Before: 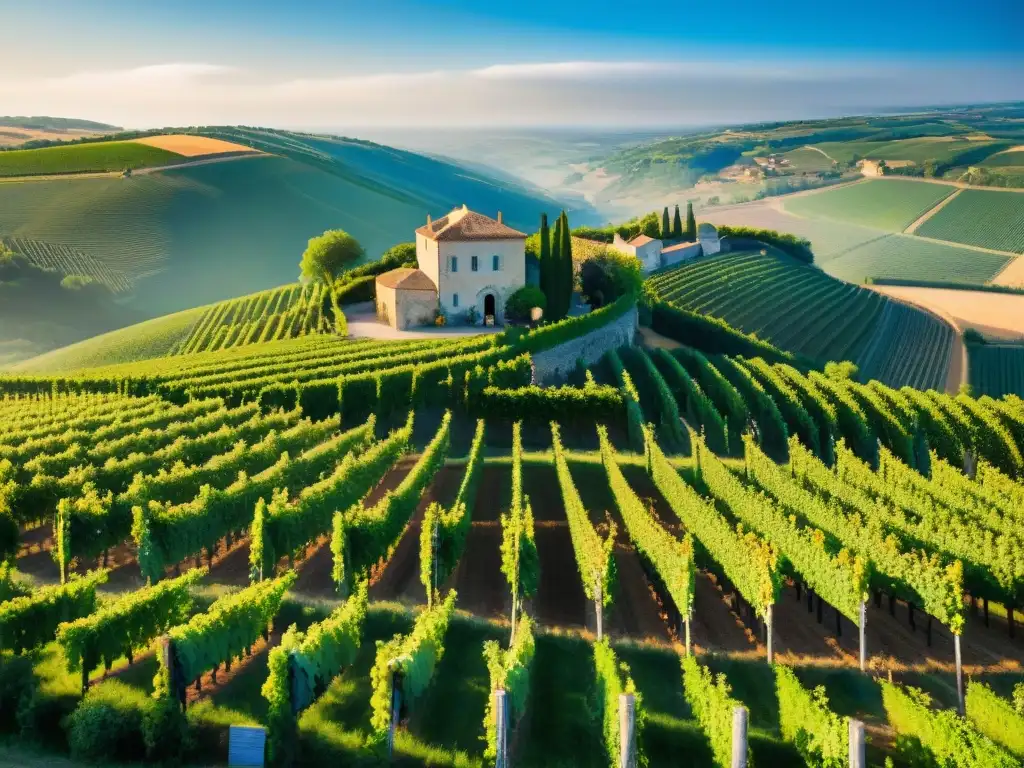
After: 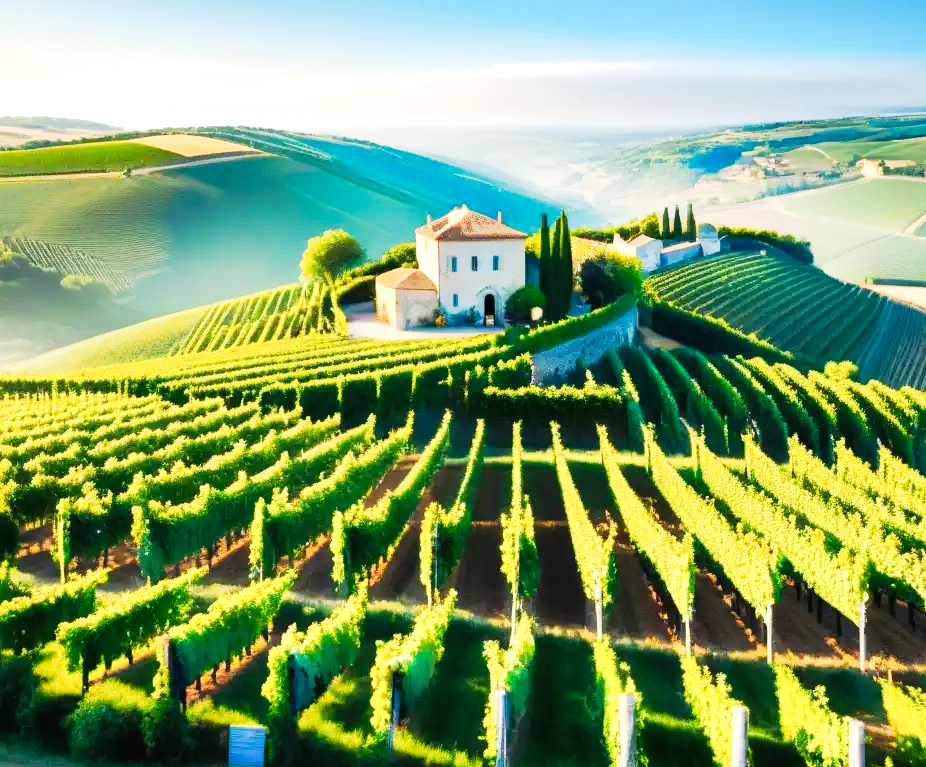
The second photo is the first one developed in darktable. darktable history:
tone curve: curves: ch0 [(0, 0.008) (0.081, 0.044) (0.177, 0.123) (0.283, 0.253) (0.427, 0.441) (0.495, 0.524) (0.661, 0.756) (0.796, 0.859) (1, 0.951)]; ch1 [(0, 0) (0.161, 0.092) (0.35, 0.33) (0.392, 0.392) (0.427, 0.426) (0.479, 0.472) (0.505, 0.5) (0.521, 0.519) (0.567, 0.556) (0.583, 0.588) (0.625, 0.627) (0.678, 0.733) (1, 1)]; ch2 [(0, 0) (0.346, 0.362) (0.404, 0.427) (0.502, 0.499) (0.523, 0.522) (0.544, 0.561) (0.58, 0.59) (0.629, 0.642) (0.717, 0.678) (1, 1)], preserve colors none
exposure: black level correction 0, exposure 0.936 EV, compensate highlight preservation false
crop: right 9.501%, bottom 0.016%
